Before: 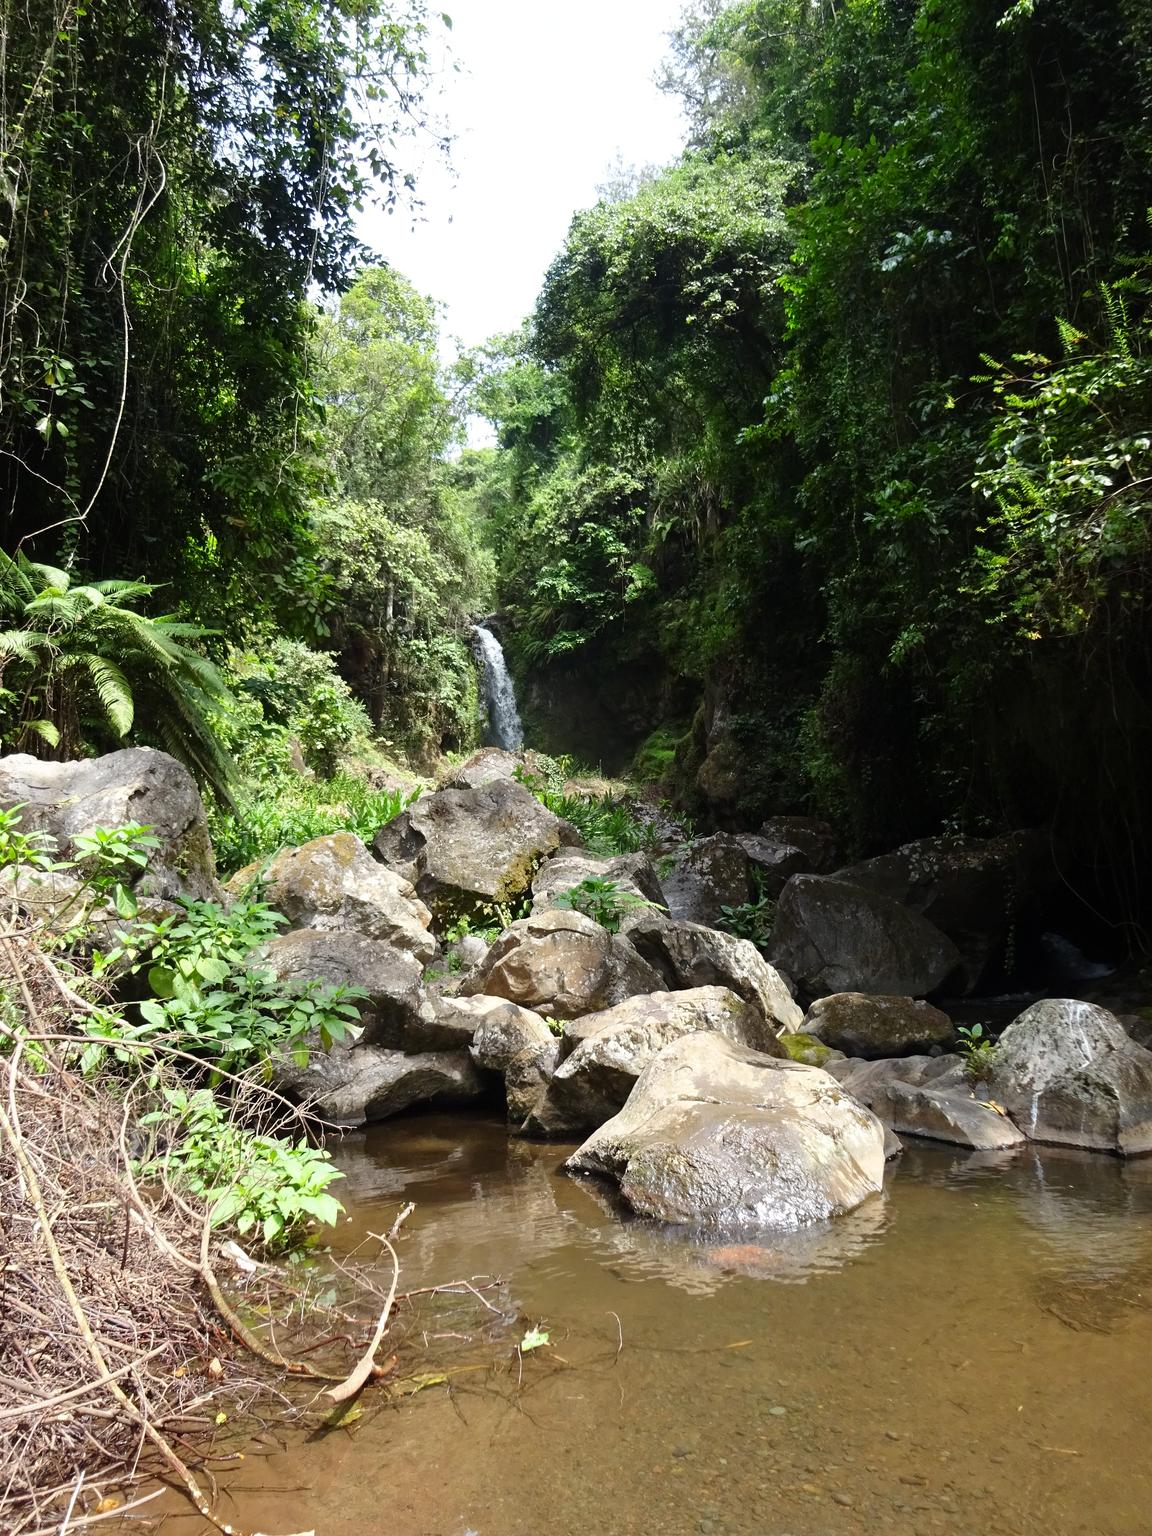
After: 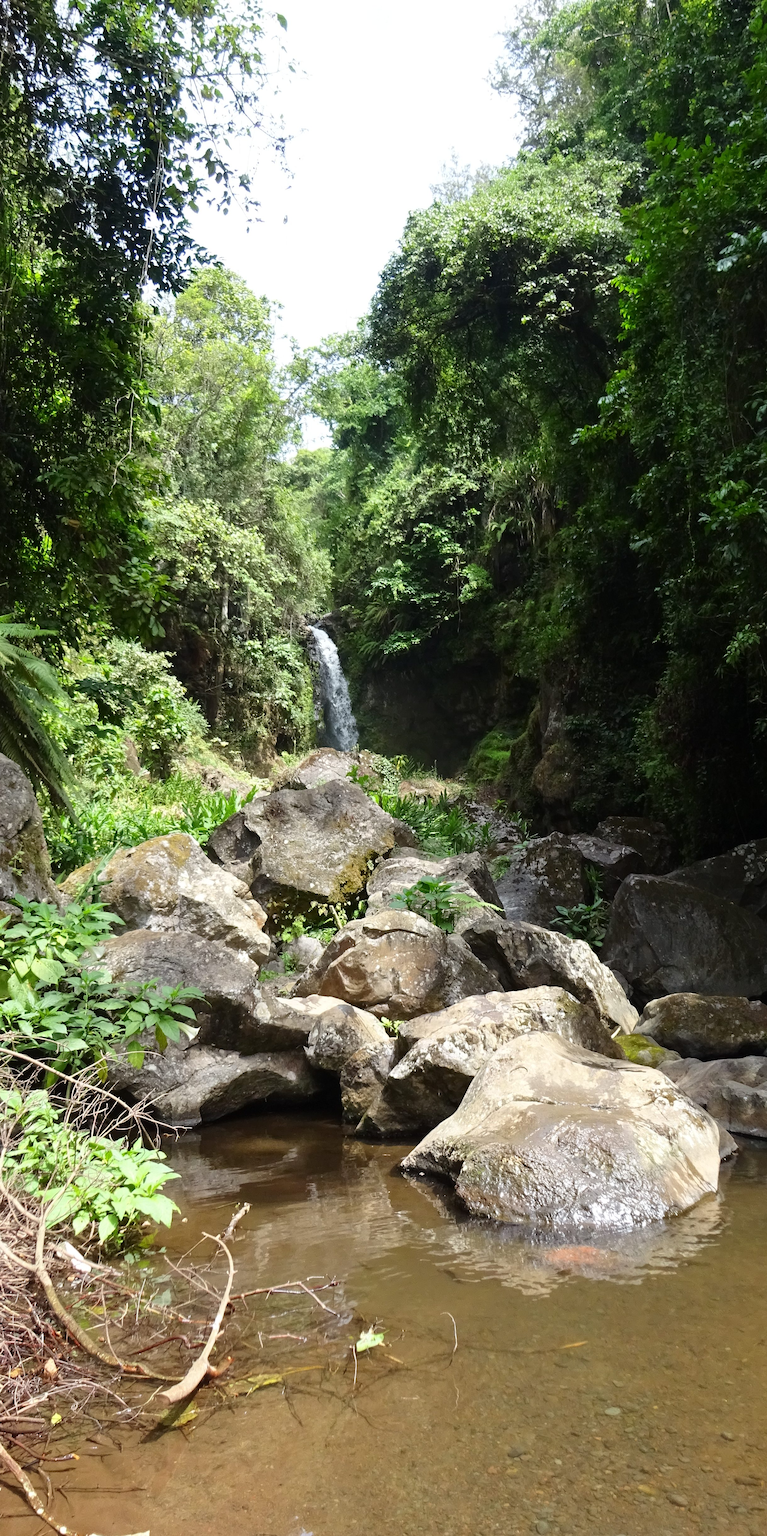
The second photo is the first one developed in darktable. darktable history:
crop and rotate: left 14.397%, right 18.947%
